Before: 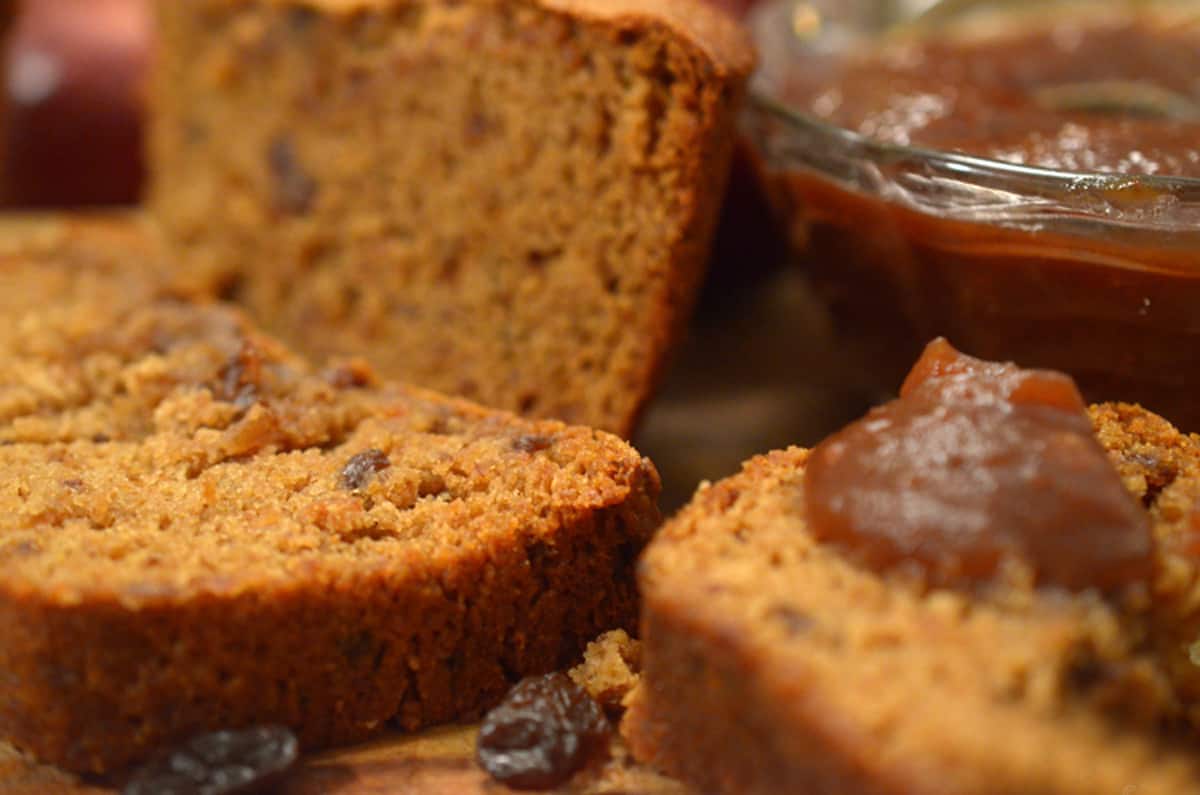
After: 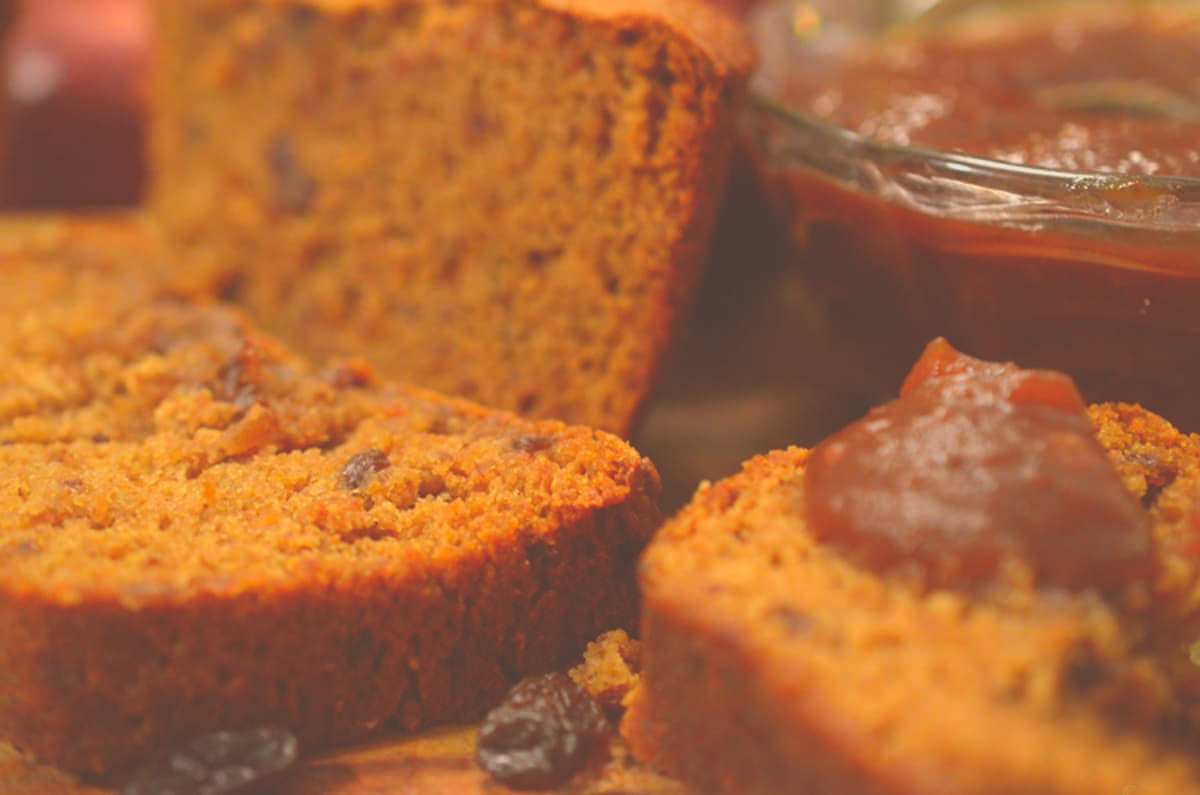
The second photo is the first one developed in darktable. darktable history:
color correction: highlights a* 6.06, highlights b* 7.6, shadows a* 5.66, shadows b* 7.43, saturation 0.935
tone equalizer: on, module defaults
contrast brightness saturation: contrast 0.066, brightness 0.173, saturation 0.416
exposure: black level correction -0.037, exposure -0.497 EV, compensate highlight preservation false
